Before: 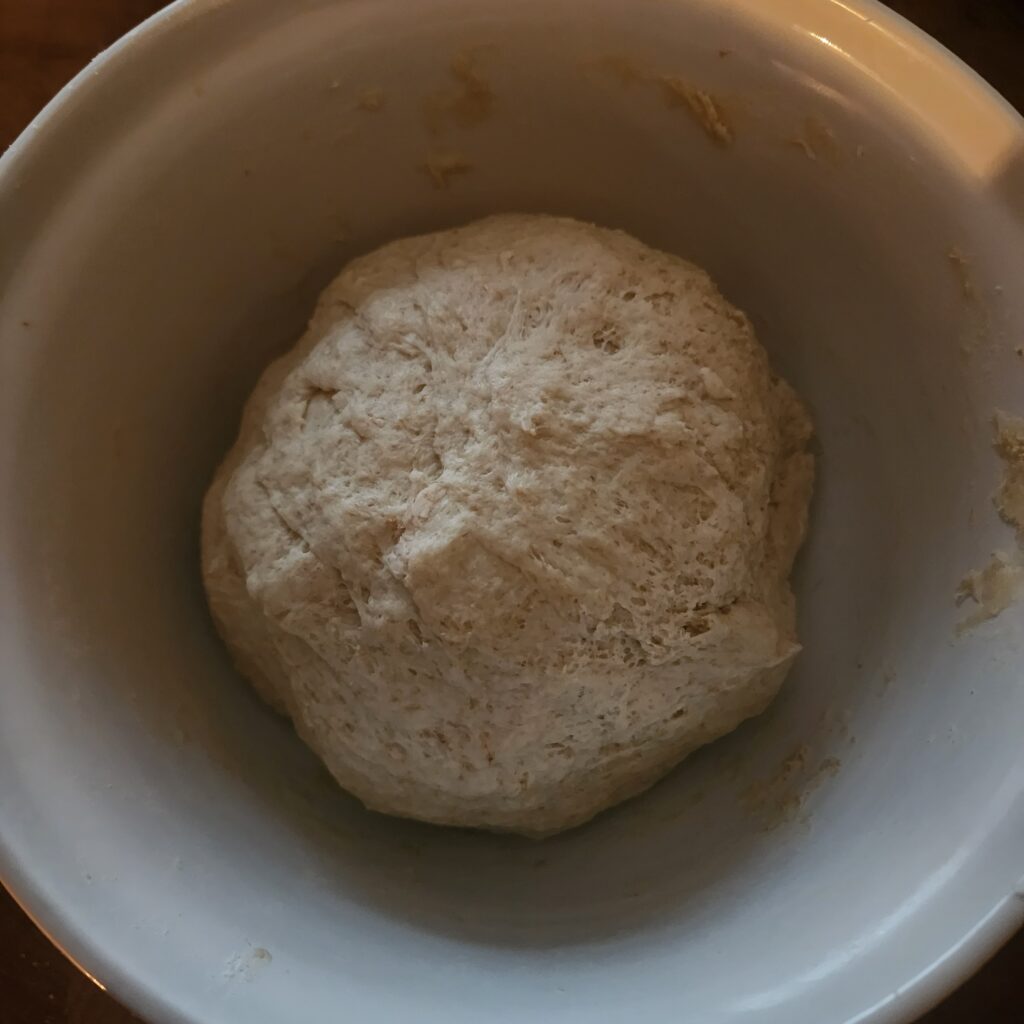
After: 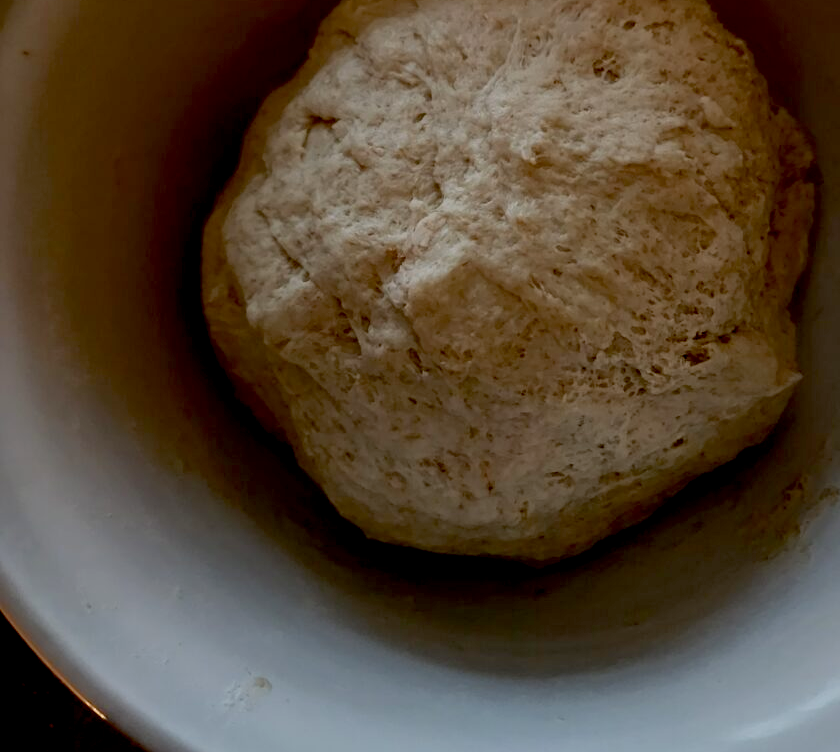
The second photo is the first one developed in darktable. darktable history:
exposure: black level correction 0.029, exposure -0.073 EV, compensate highlight preservation false
crop: top 26.531%, right 17.959%
